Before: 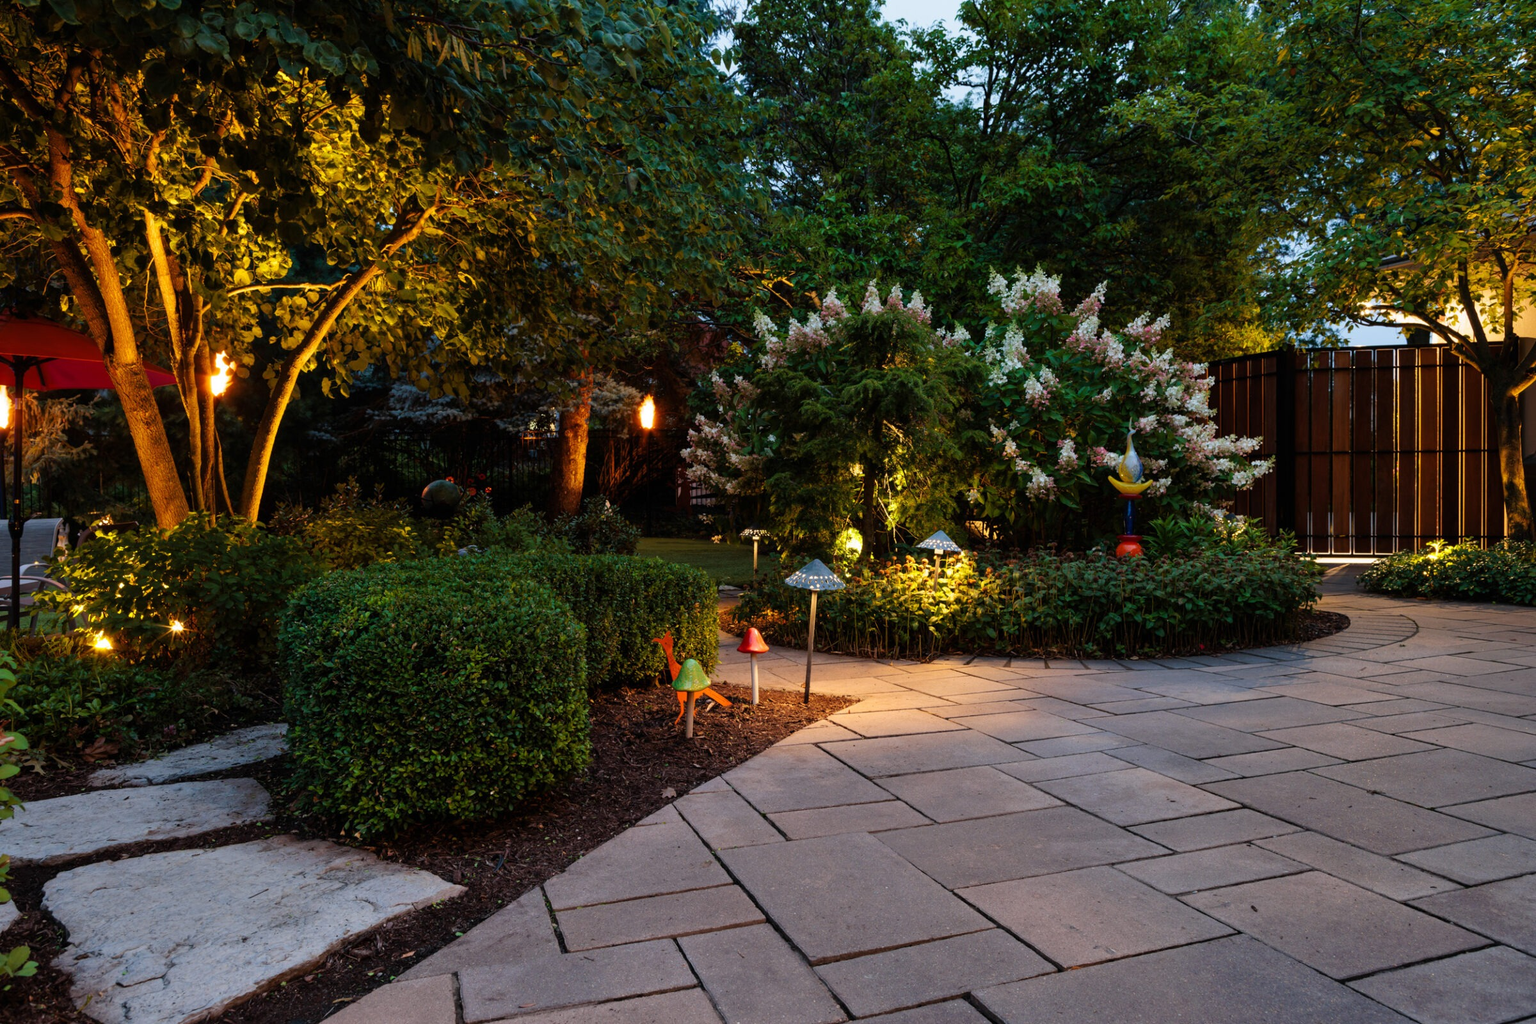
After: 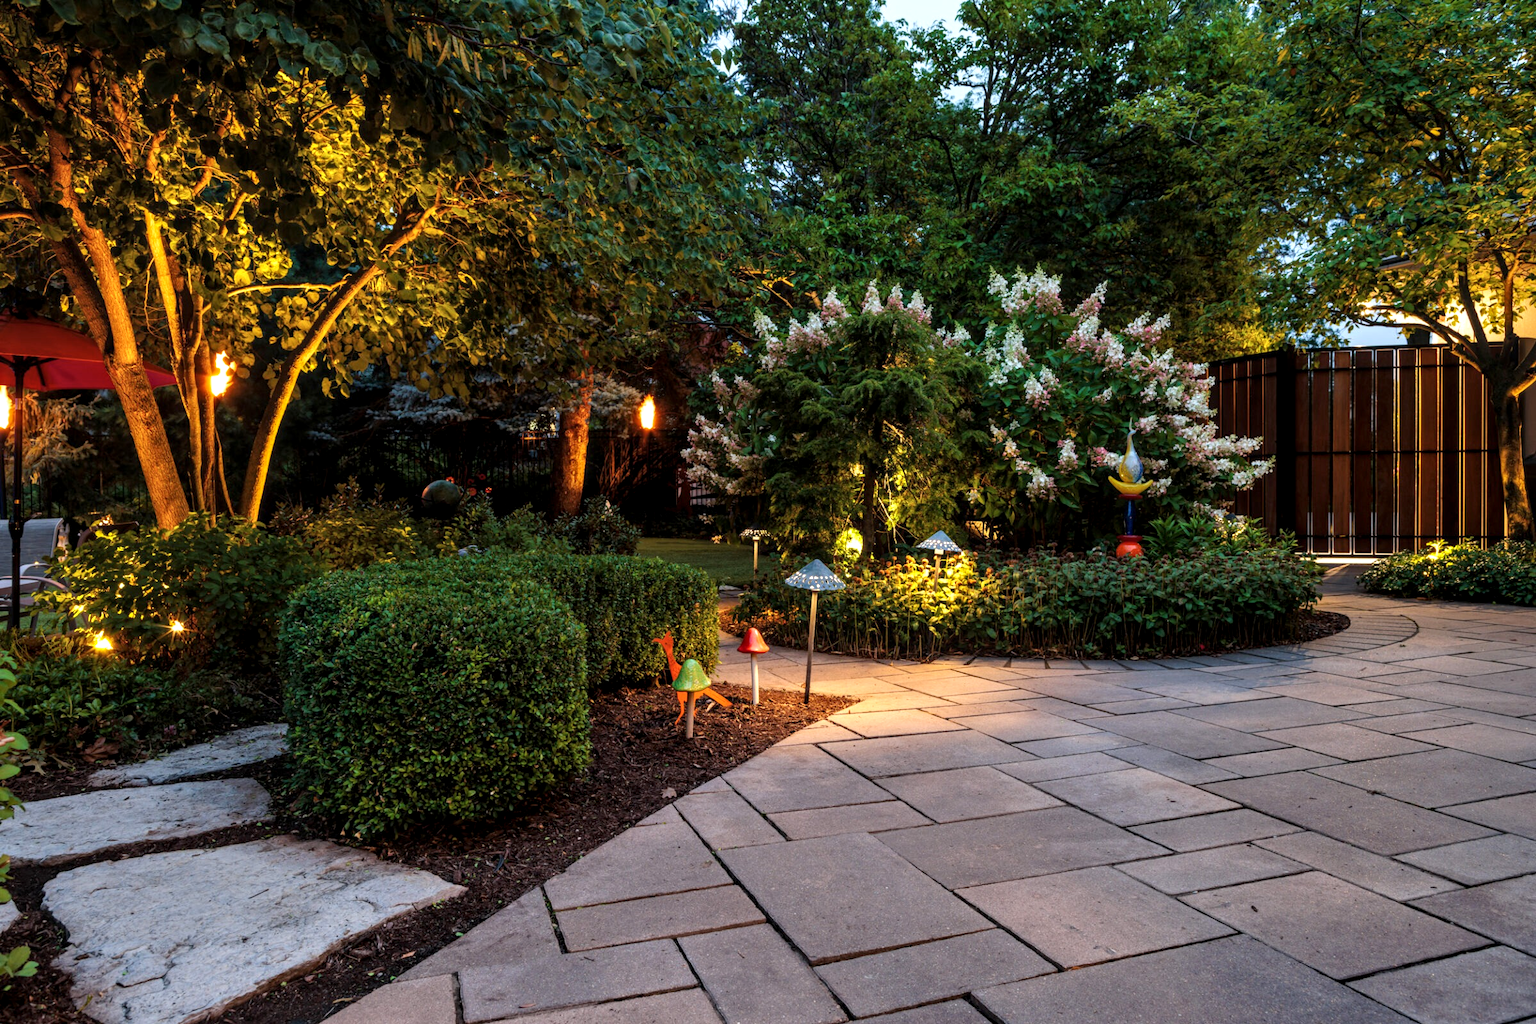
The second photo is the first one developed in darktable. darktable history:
exposure: black level correction 0, exposure 0.4 EV, compensate exposure bias true, compensate highlight preservation false
local contrast: detail 130%
vibrance: vibrance 0%
